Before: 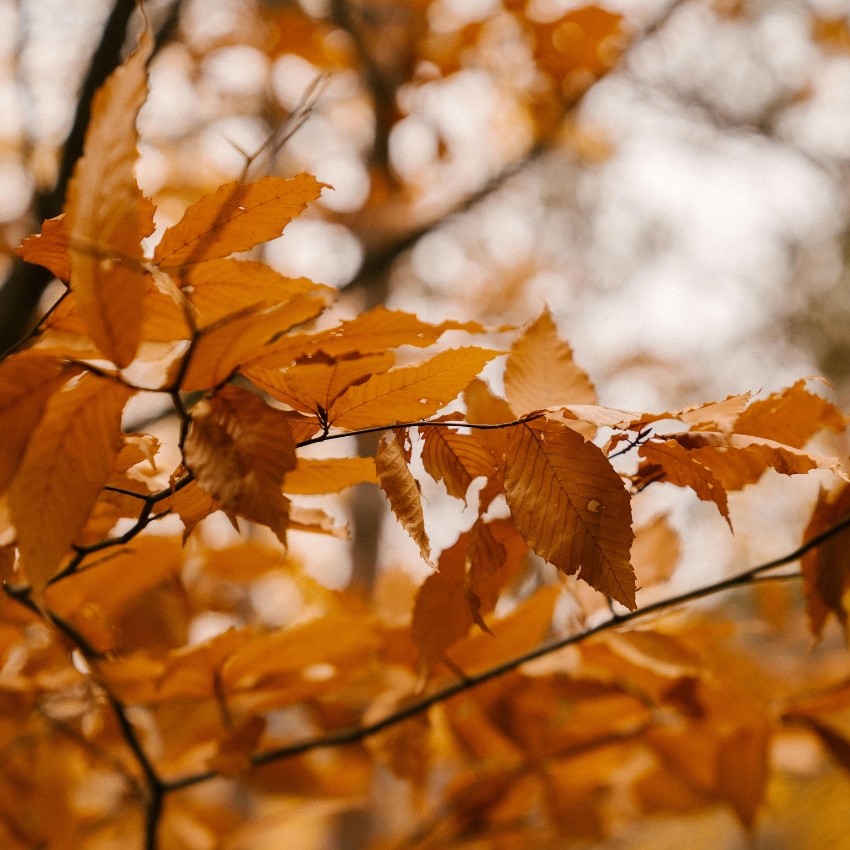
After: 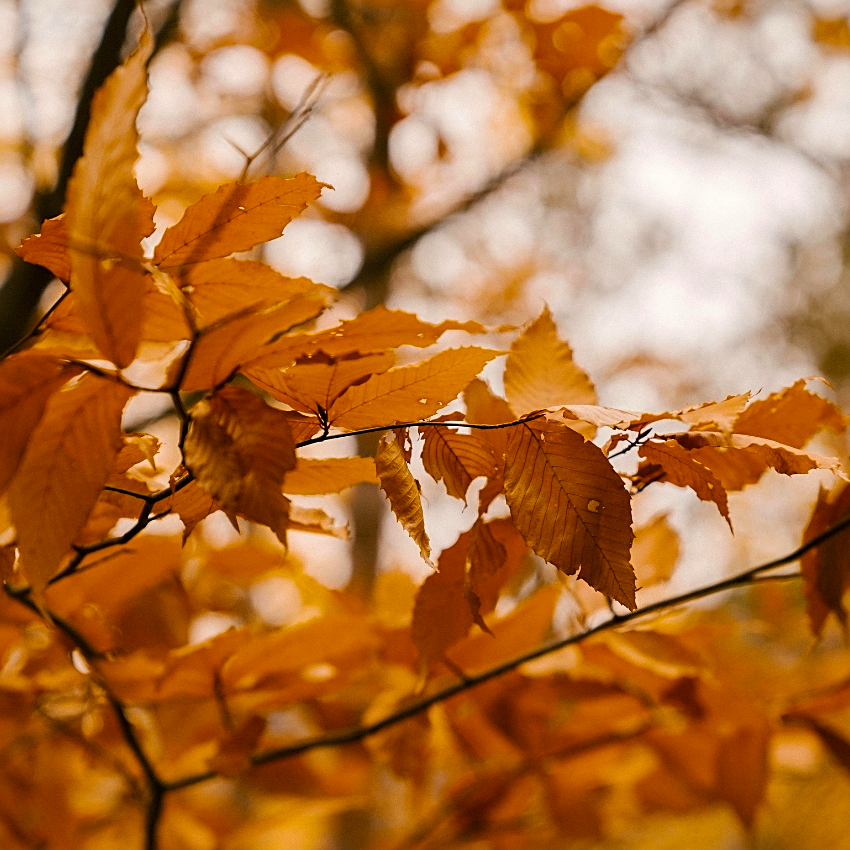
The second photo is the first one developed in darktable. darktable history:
color balance rgb: perceptual saturation grading › global saturation 25%, global vibrance 10%
sharpen: on, module defaults
